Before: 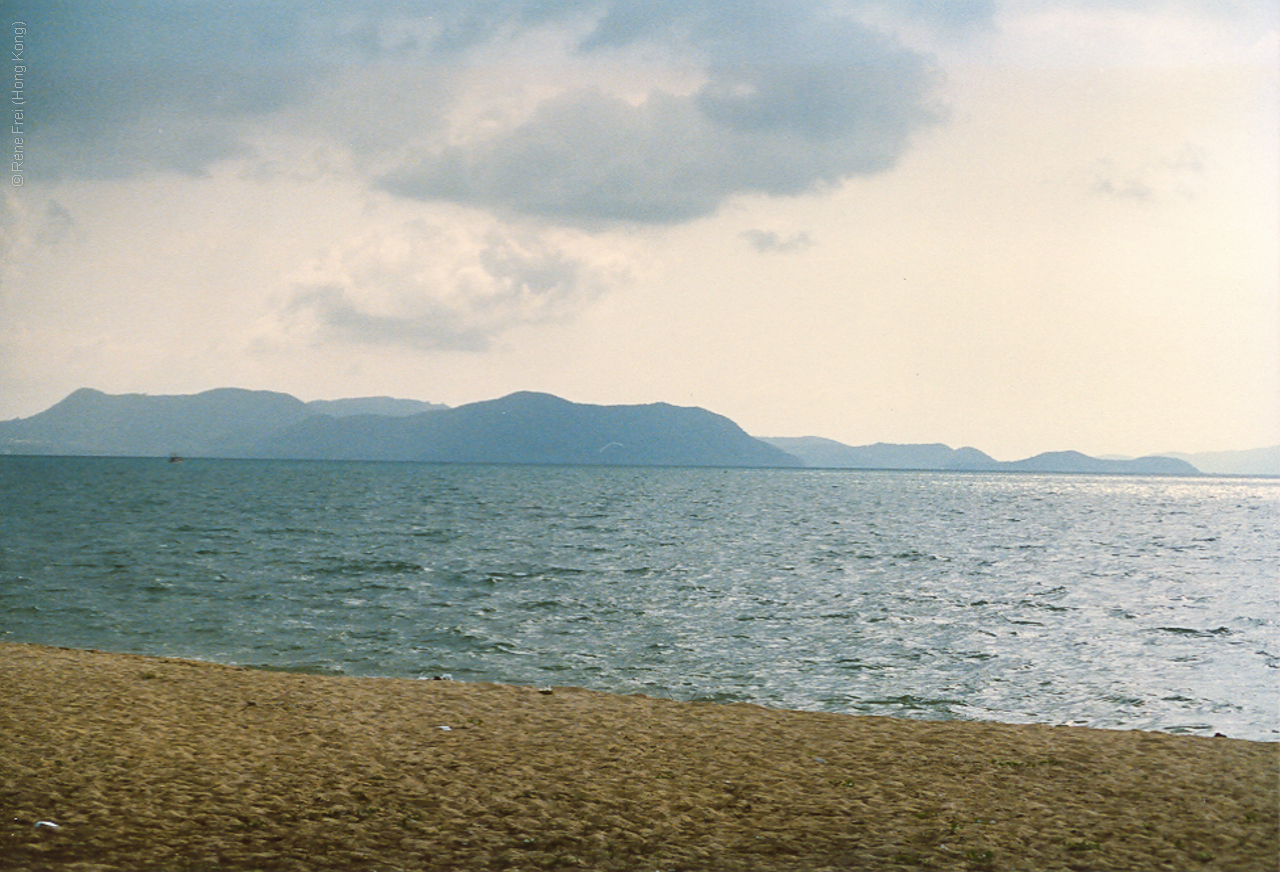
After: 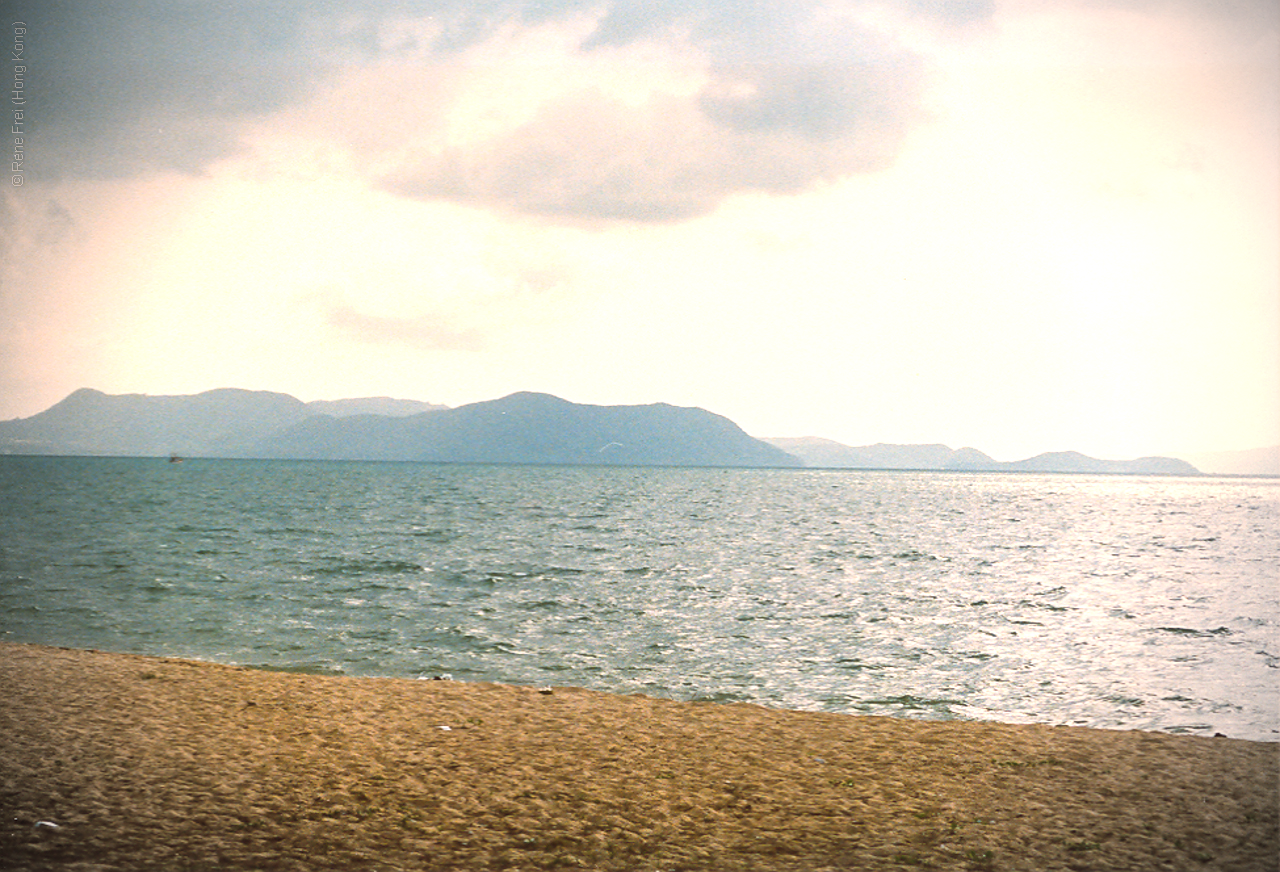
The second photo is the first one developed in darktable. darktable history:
white balance: red 1.127, blue 0.943
exposure: black level correction 0, exposure 0.7 EV, compensate exposure bias true, compensate highlight preservation false
vignetting: fall-off start 75%, brightness -0.692, width/height ratio 1.084
